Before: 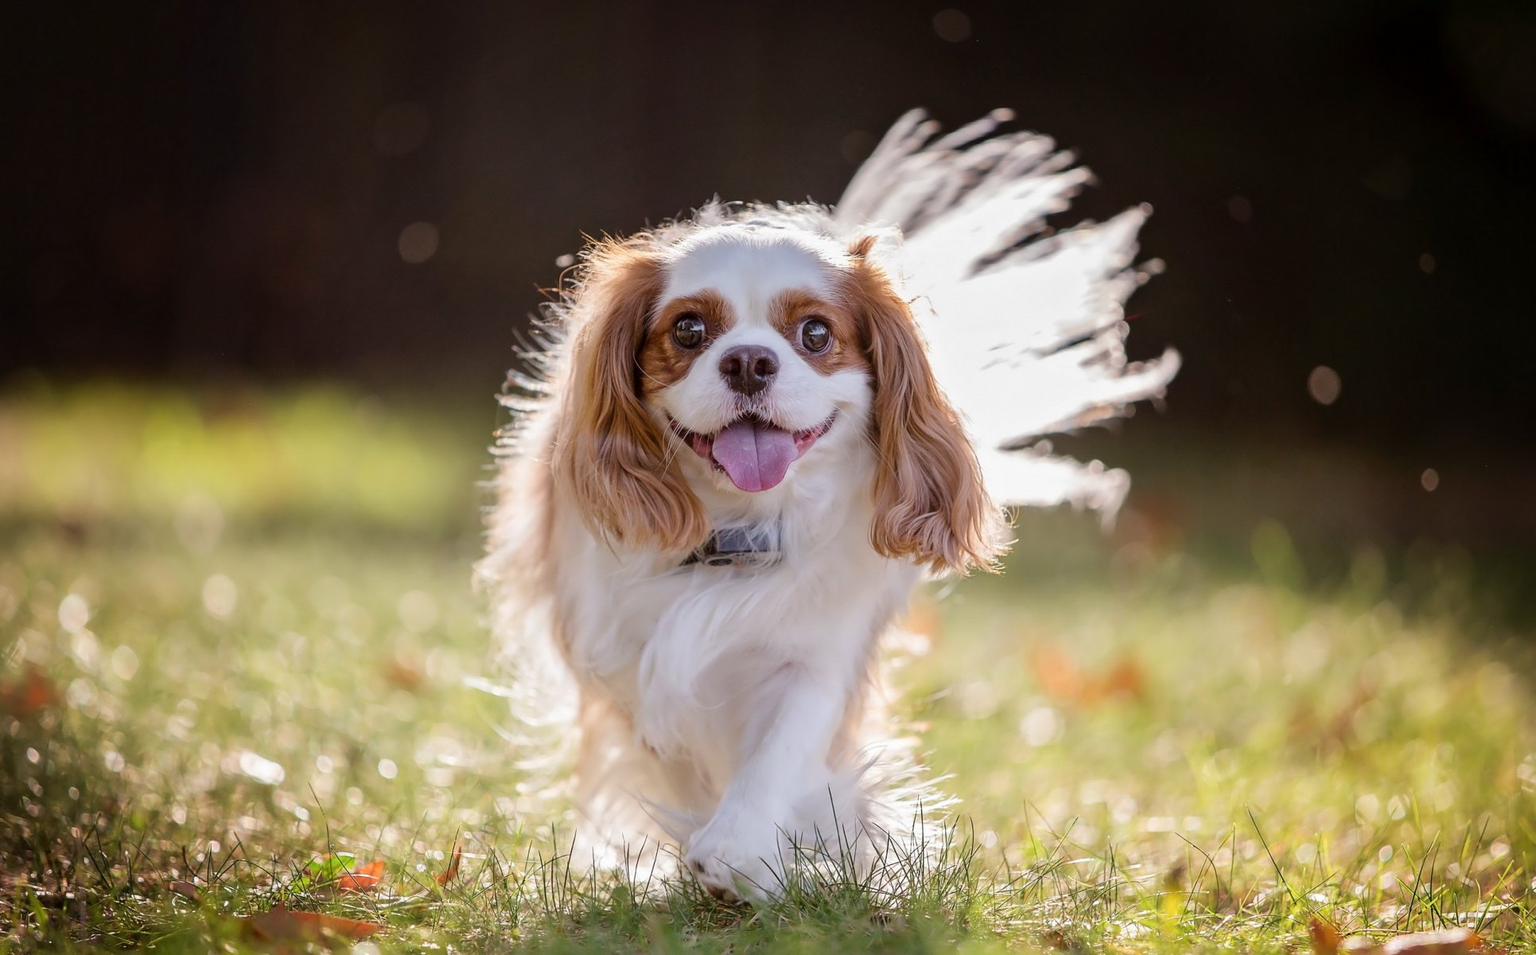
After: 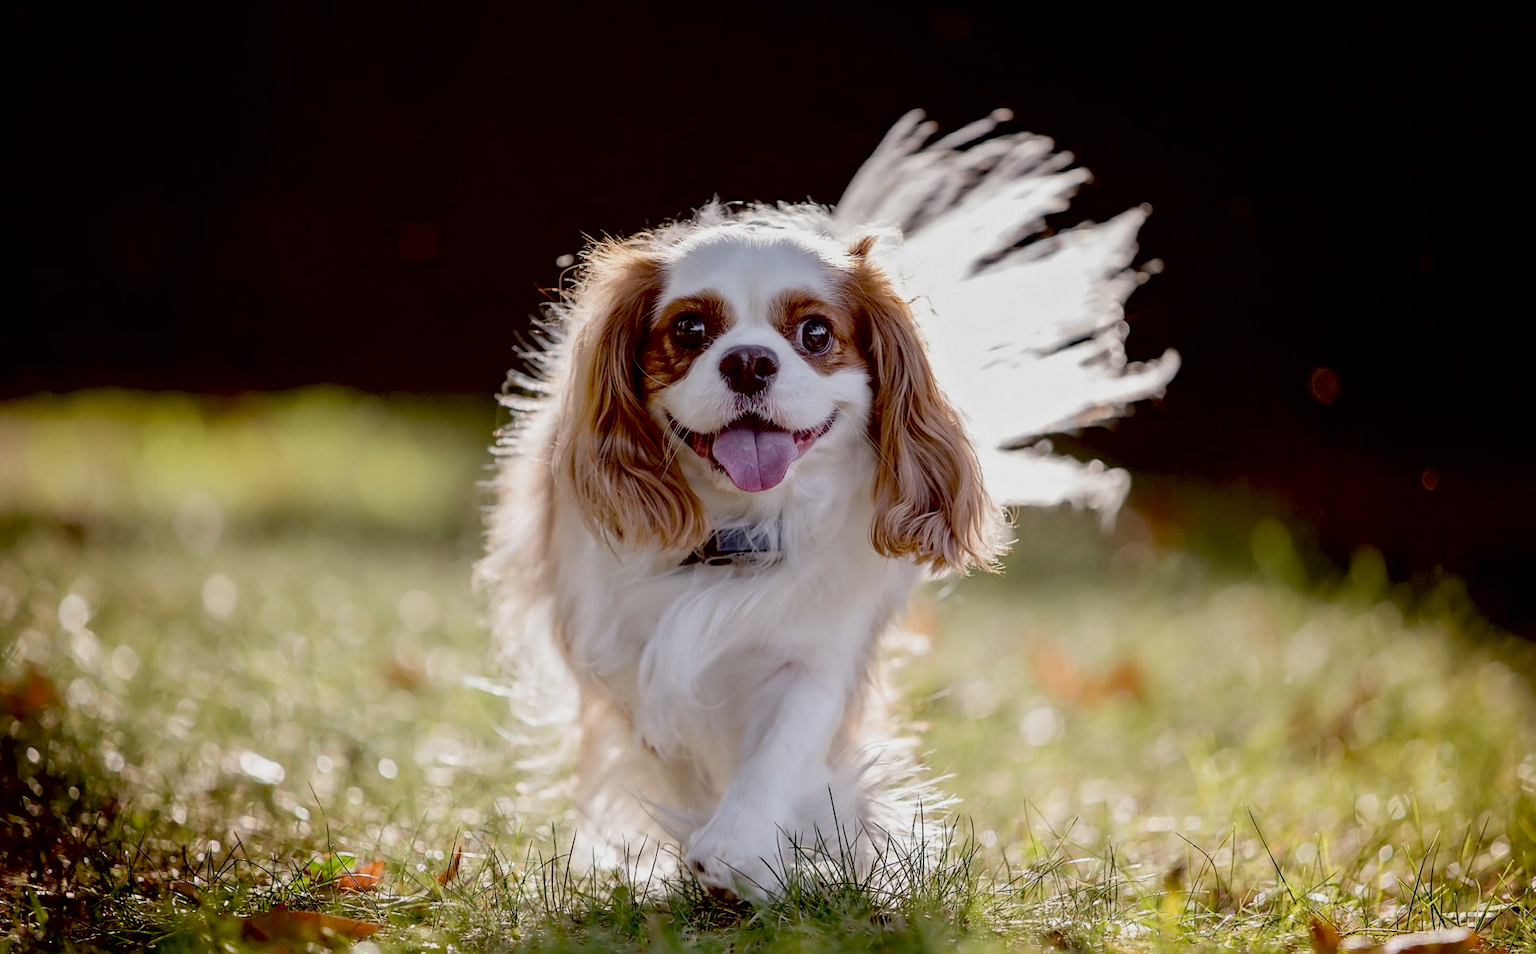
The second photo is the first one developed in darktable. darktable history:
contrast brightness saturation: contrast 0.063, brightness -0.008, saturation -0.234
exposure: black level correction 0.046, exposure -0.229 EV, compensate highlight preservation false
